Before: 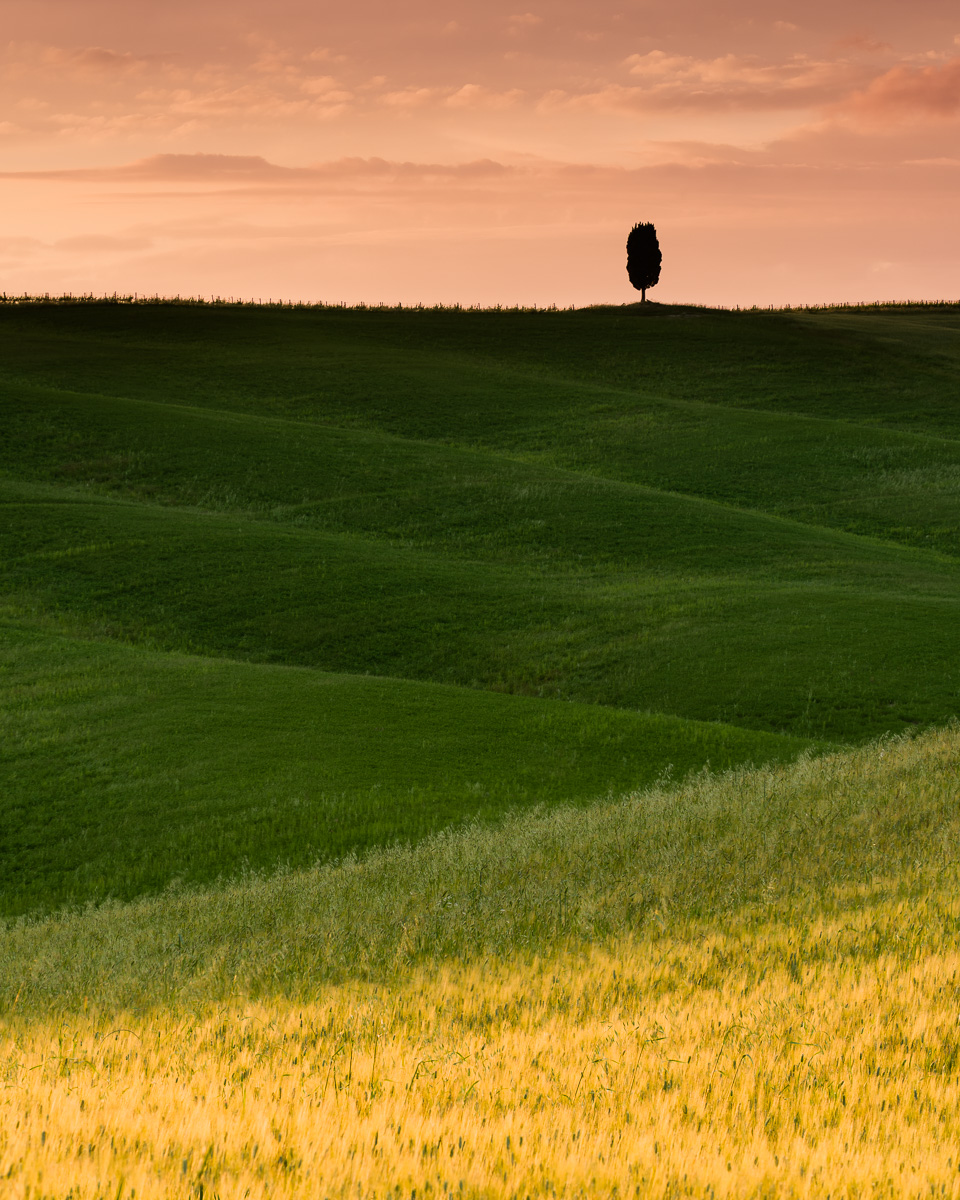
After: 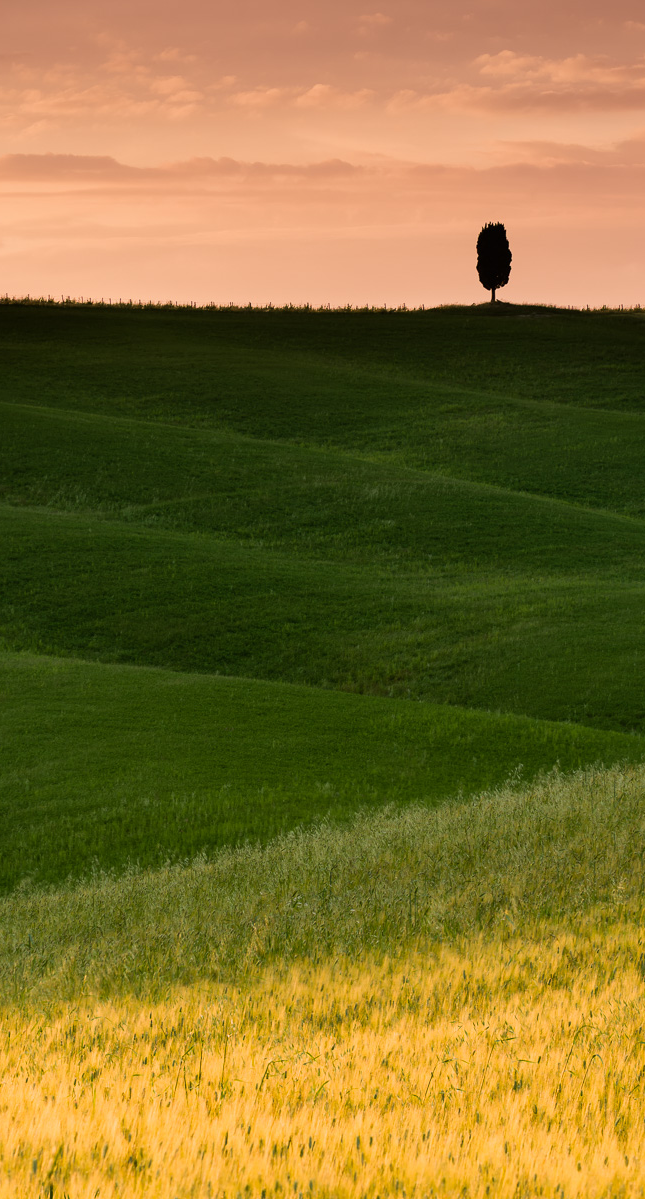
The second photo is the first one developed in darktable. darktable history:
crop and rotate: left 15.725%, right 17.007%
